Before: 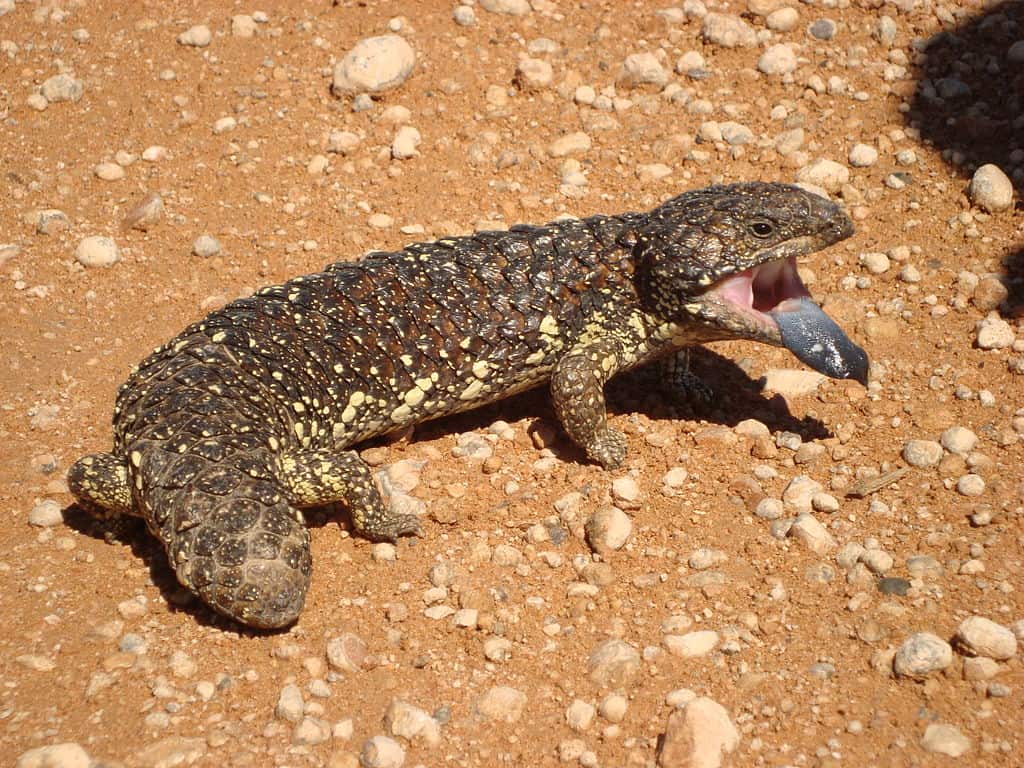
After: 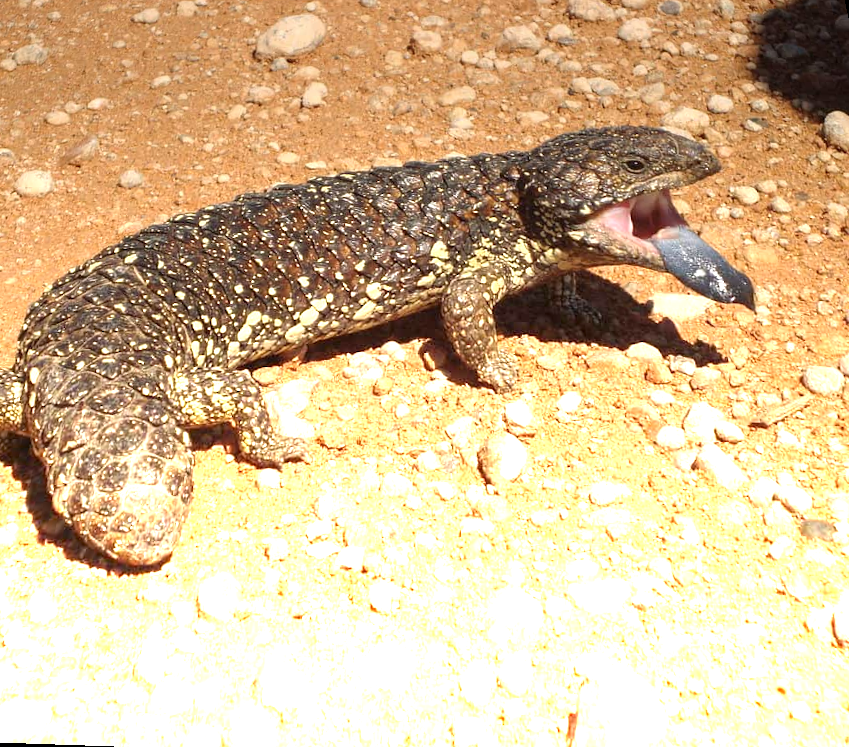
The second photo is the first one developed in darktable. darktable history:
rotate and perspective: rotation 0.72°, lens shift (vertical) -0.352, lens shift (horizontal) -0.051, crop left 0.152, crop right 0.859, crop top 0.019, crop bottom 0.964
graduated density: density -3.9 EV
